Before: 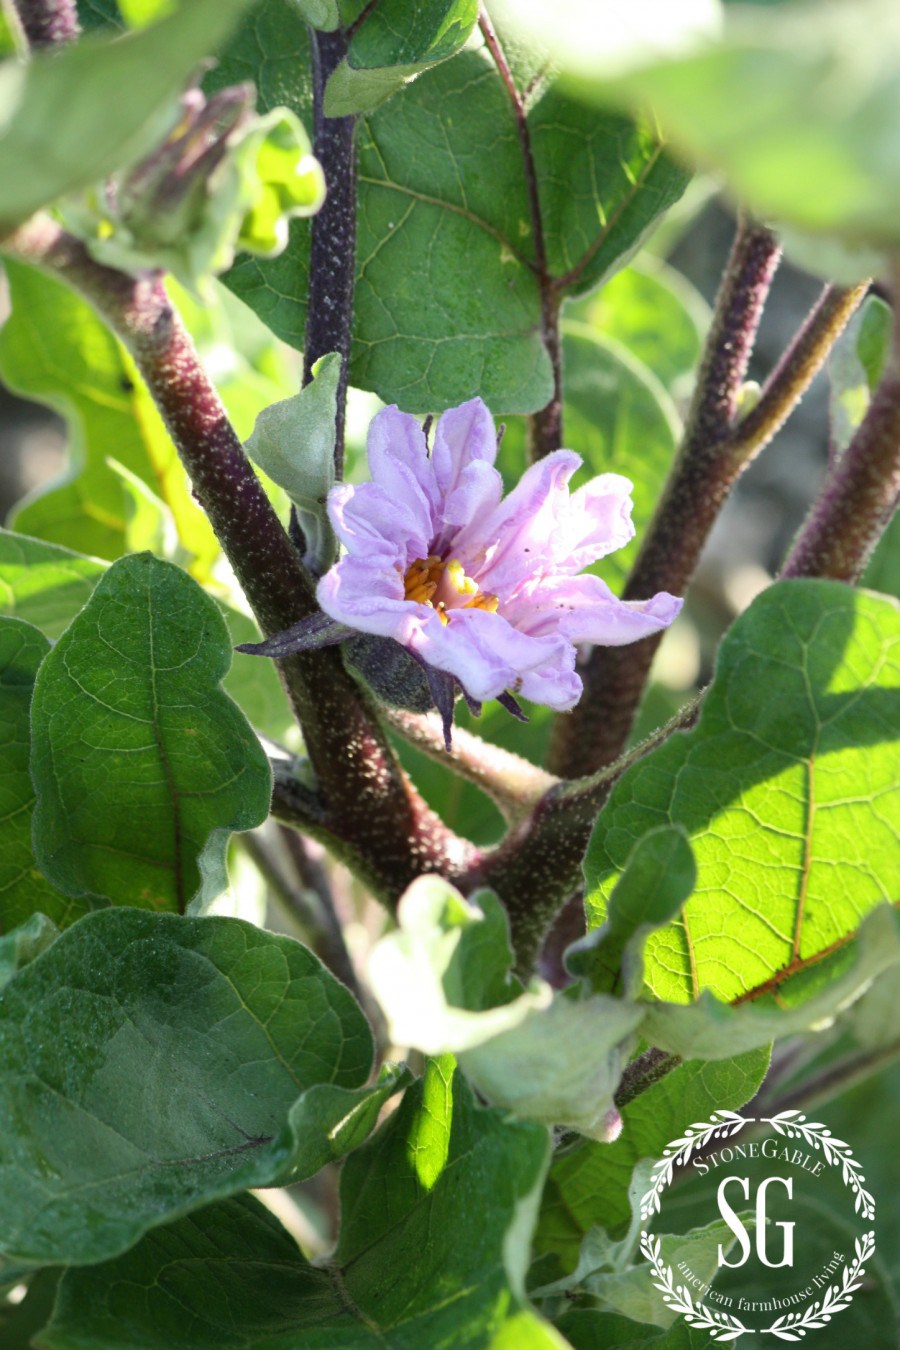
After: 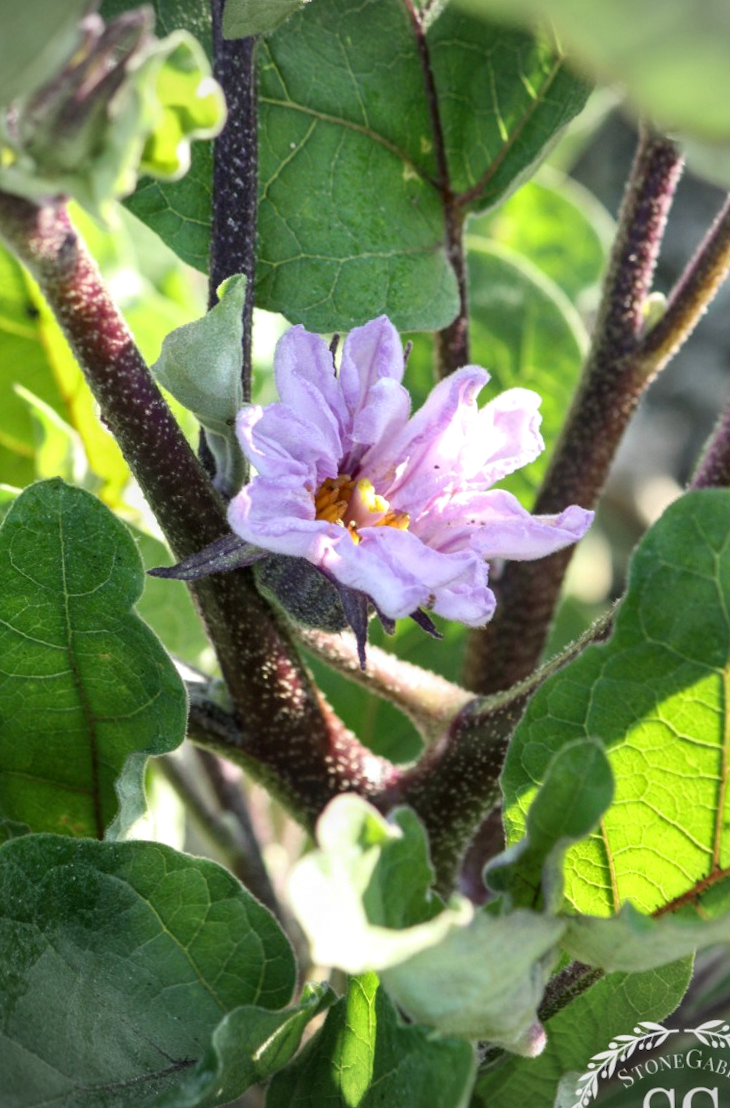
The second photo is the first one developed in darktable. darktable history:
rotate and perspective: rotation -1.42°, crop left 0.016, crop right 0.984, crop top 0.035, crop bottom 0.965
crop: left 9.929%, top 3.475%, right 9.188%, bottom 9.529%
local contrast: on, module defaults
vignetting: on, module defaults
